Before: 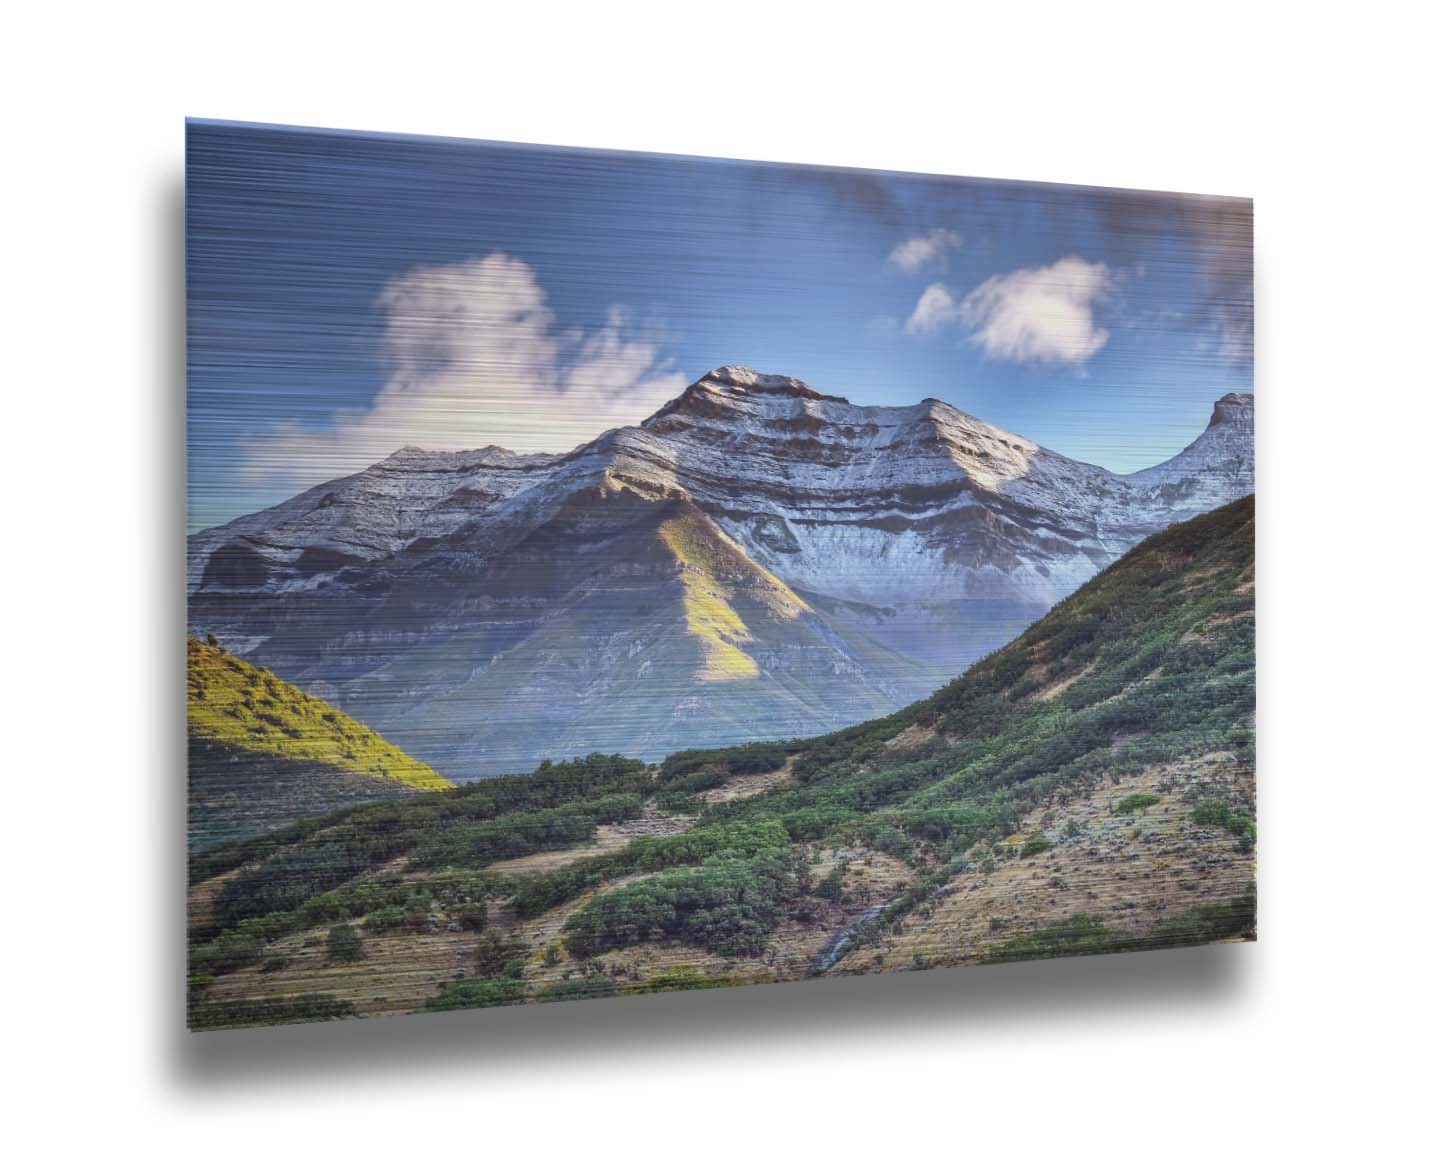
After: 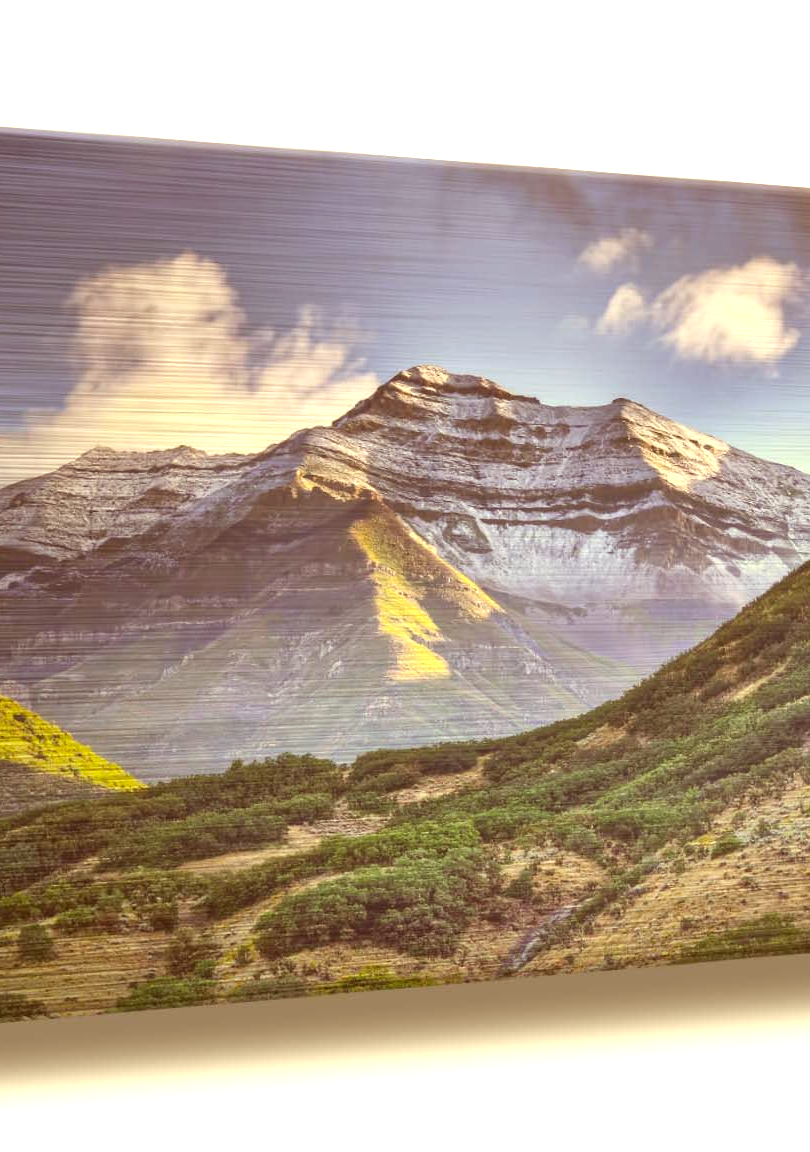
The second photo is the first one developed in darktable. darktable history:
crop: left 21.496%, right 22.254%
color correction: highlights a* 1.12, highlights b* 24.26, shadows a* 15.58, shadows b* 24.26
exposure: black level correction -0.005, exposure 0.622 EV, compensate highlight preservation false
